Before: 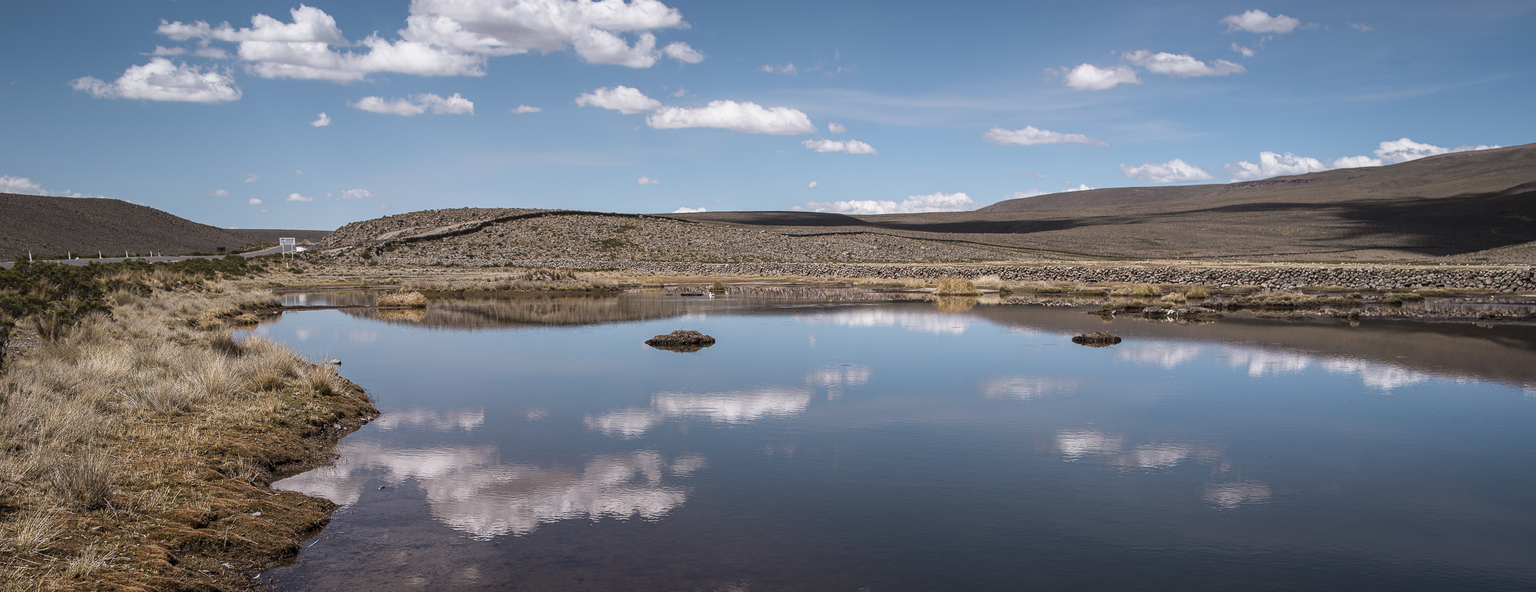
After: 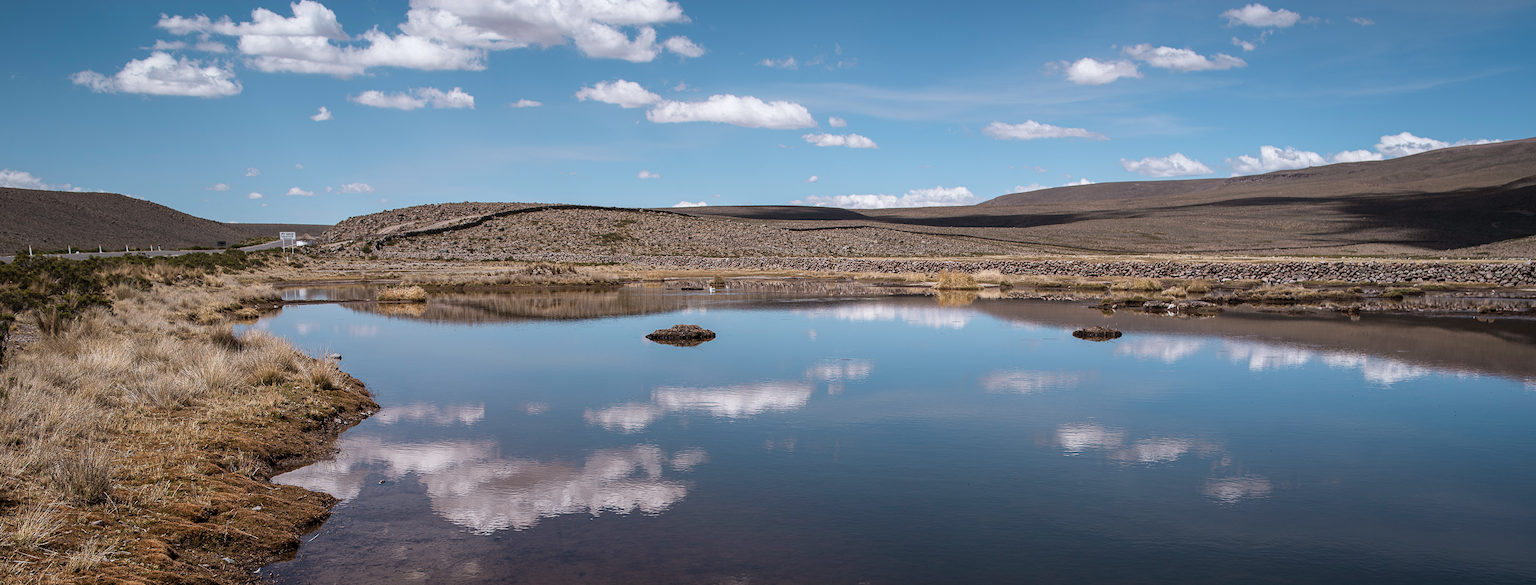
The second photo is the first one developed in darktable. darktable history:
white balance: red 0.988, blue 1.017
crop: top 1.049%, right 0.001%
